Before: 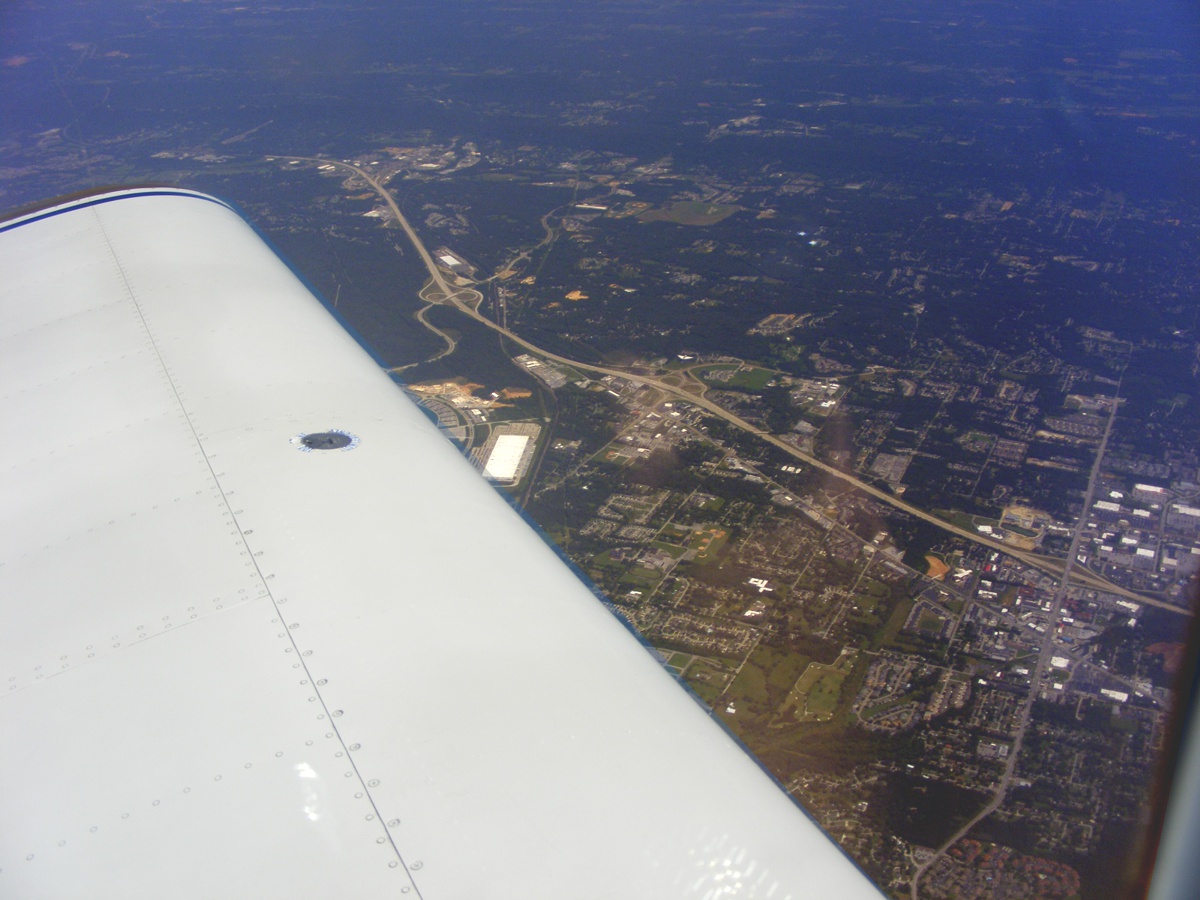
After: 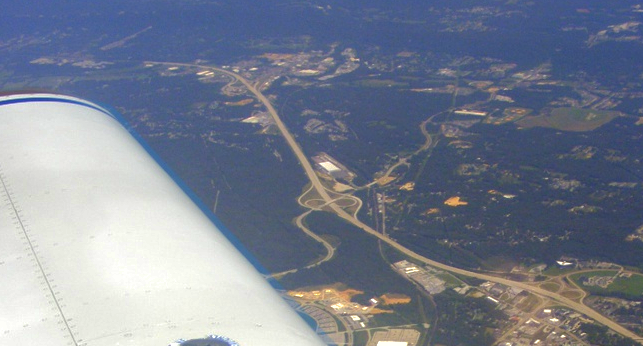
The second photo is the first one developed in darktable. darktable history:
crop: left 10.087%, top 10.531%, right 36.26%, bottom 50.973%
contrast brightness saturation: contrast 0.038, saturation 0.068
shadows and highlights: shadows 39.45, highlights -59.73
tone equalizer: -8 EV -0.443 EV, -7 EV -0.359 EV, -6 EV -0.347 EV, -5 EV -0.186 EV, -3 EV 0.201 EV, -2 EV 0.346 EV, -1 EV 0.363 EV, +0 EV 0.39 EV
color balance rgb: shadows lift › chroma 1.003%, shadows lift › hue 218.03°, perceptual saturation grading › global saturation 0.086%, global vibrance 20%
